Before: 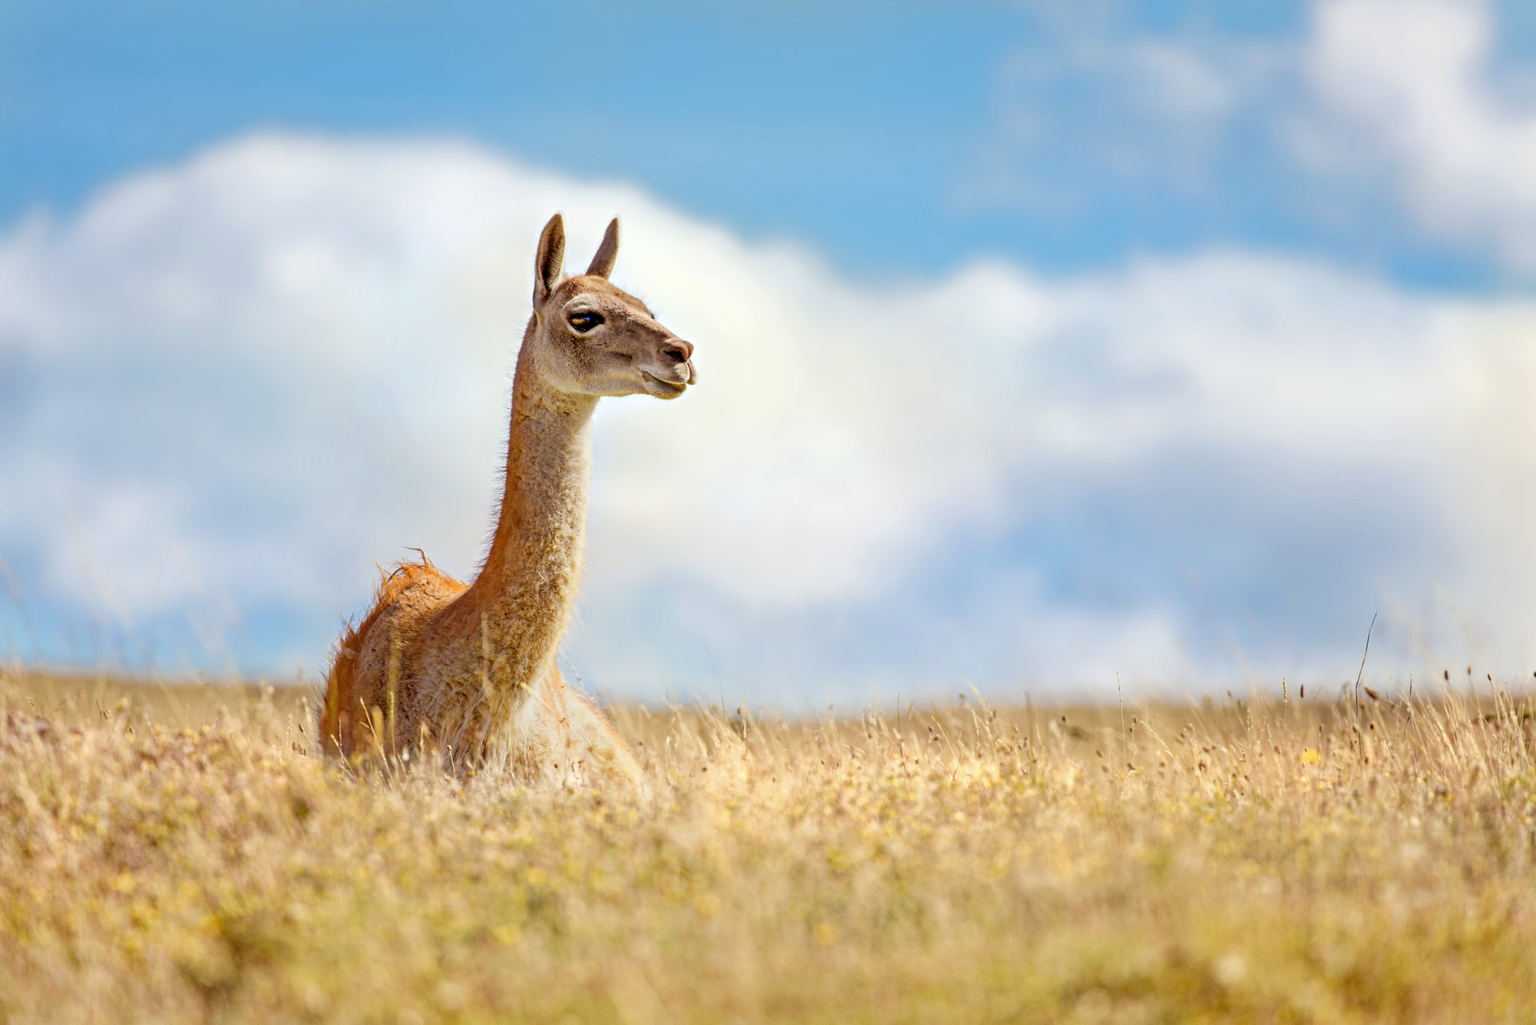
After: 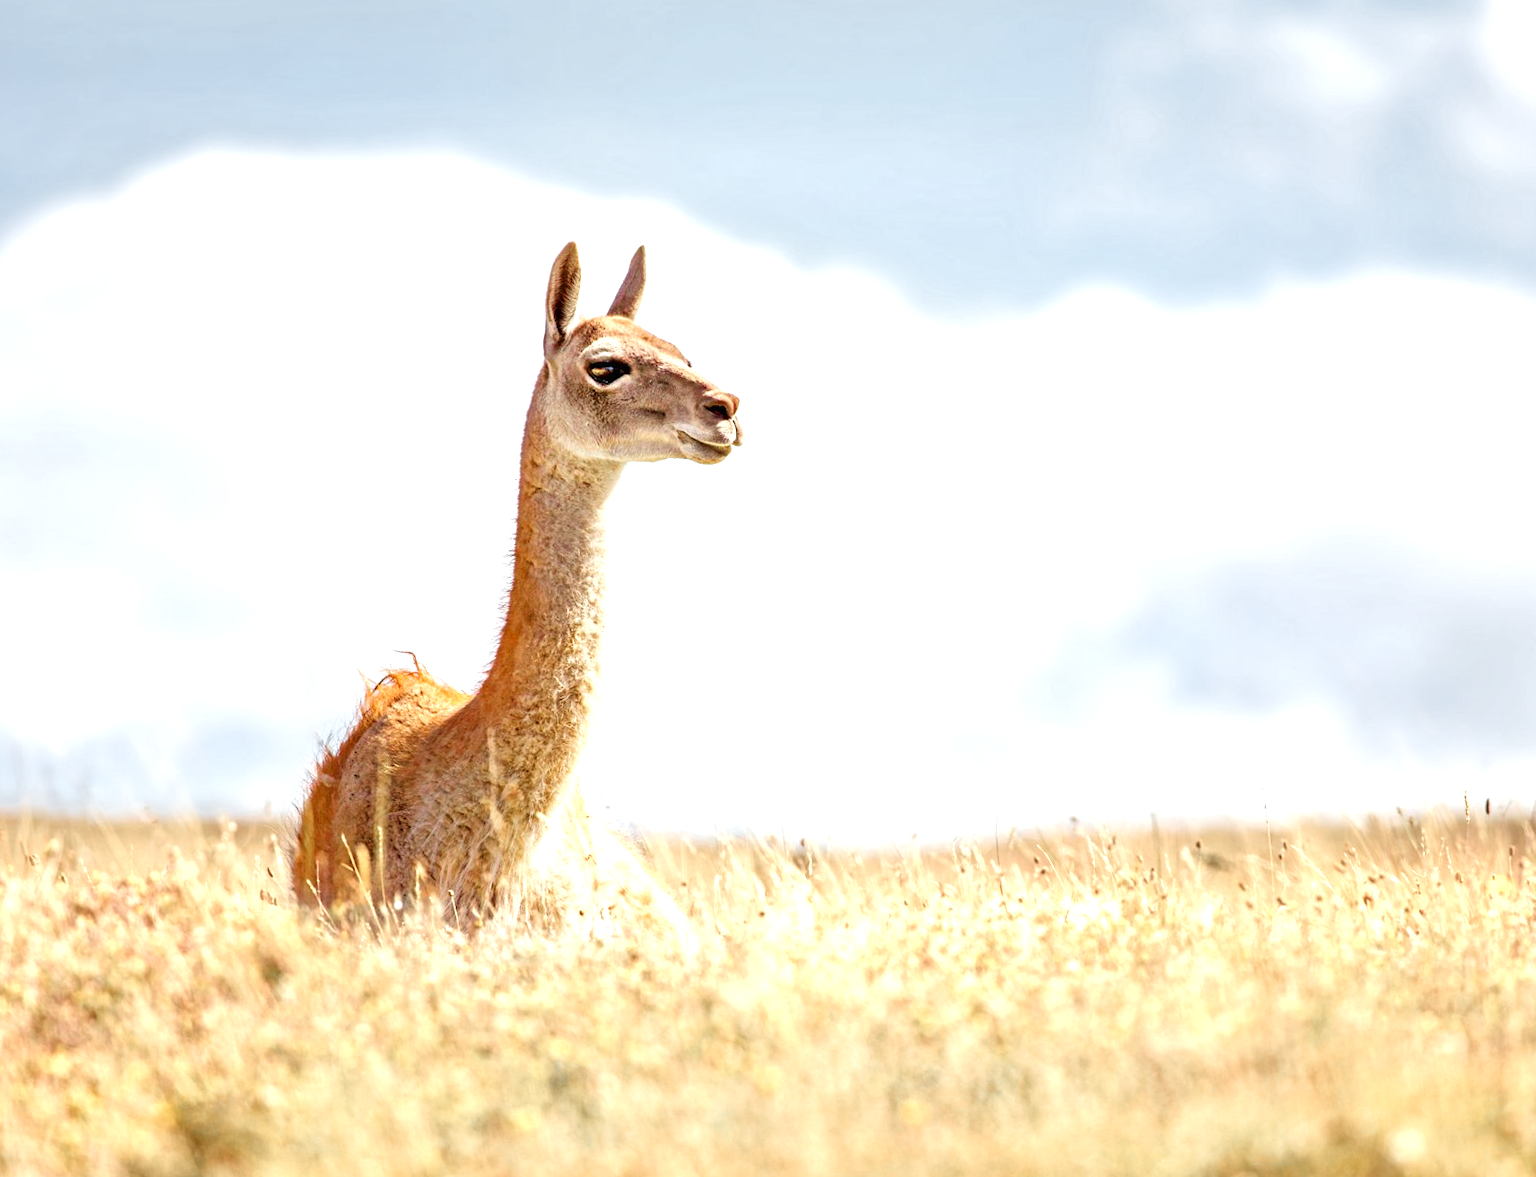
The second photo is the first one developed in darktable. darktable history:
color zones: curves: ch1 [(0, 0.638) (0.193, 0.442) (0.286, 0.15) (0.429, 0.14) (0.571, 0.142) (0.714, 0.154) (0.857, 0.175) (1, 0.638)]
crop and rotate: angle 1°, left 4.281%, top 0.642%, right 11.383%, bottom 2.486%
exposure: black level correction 0, exposure 0.9 EV, compensate highlight preservation false
